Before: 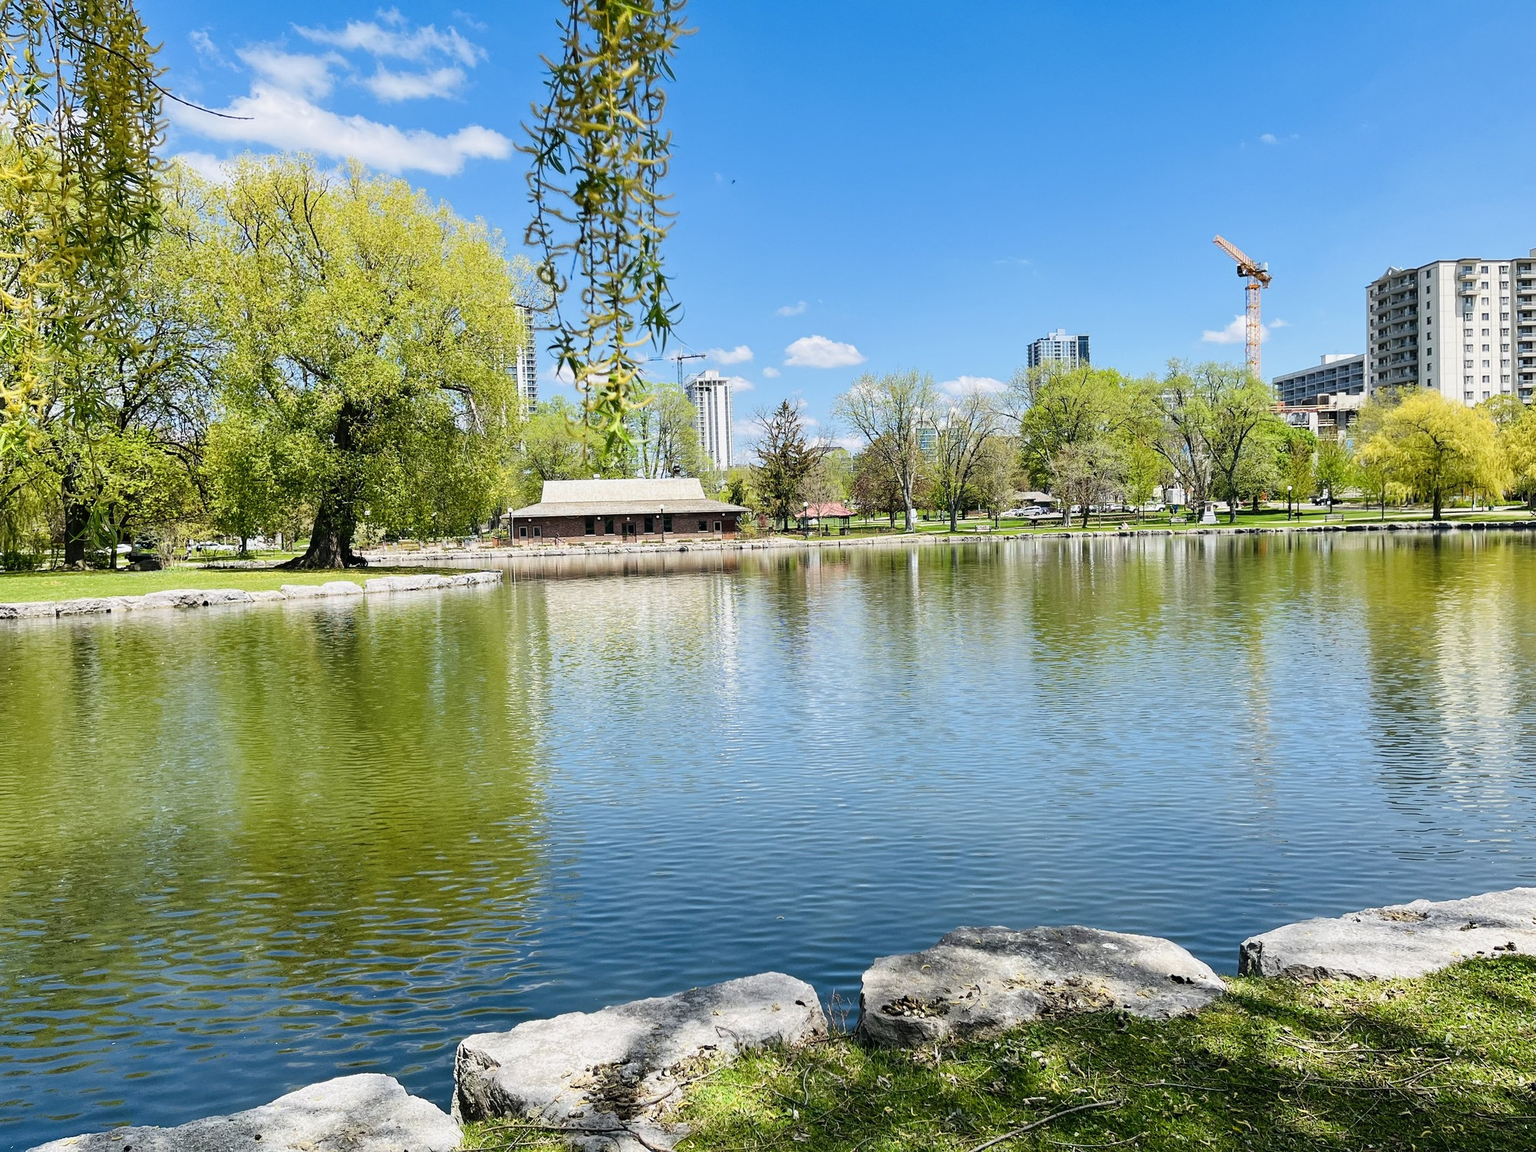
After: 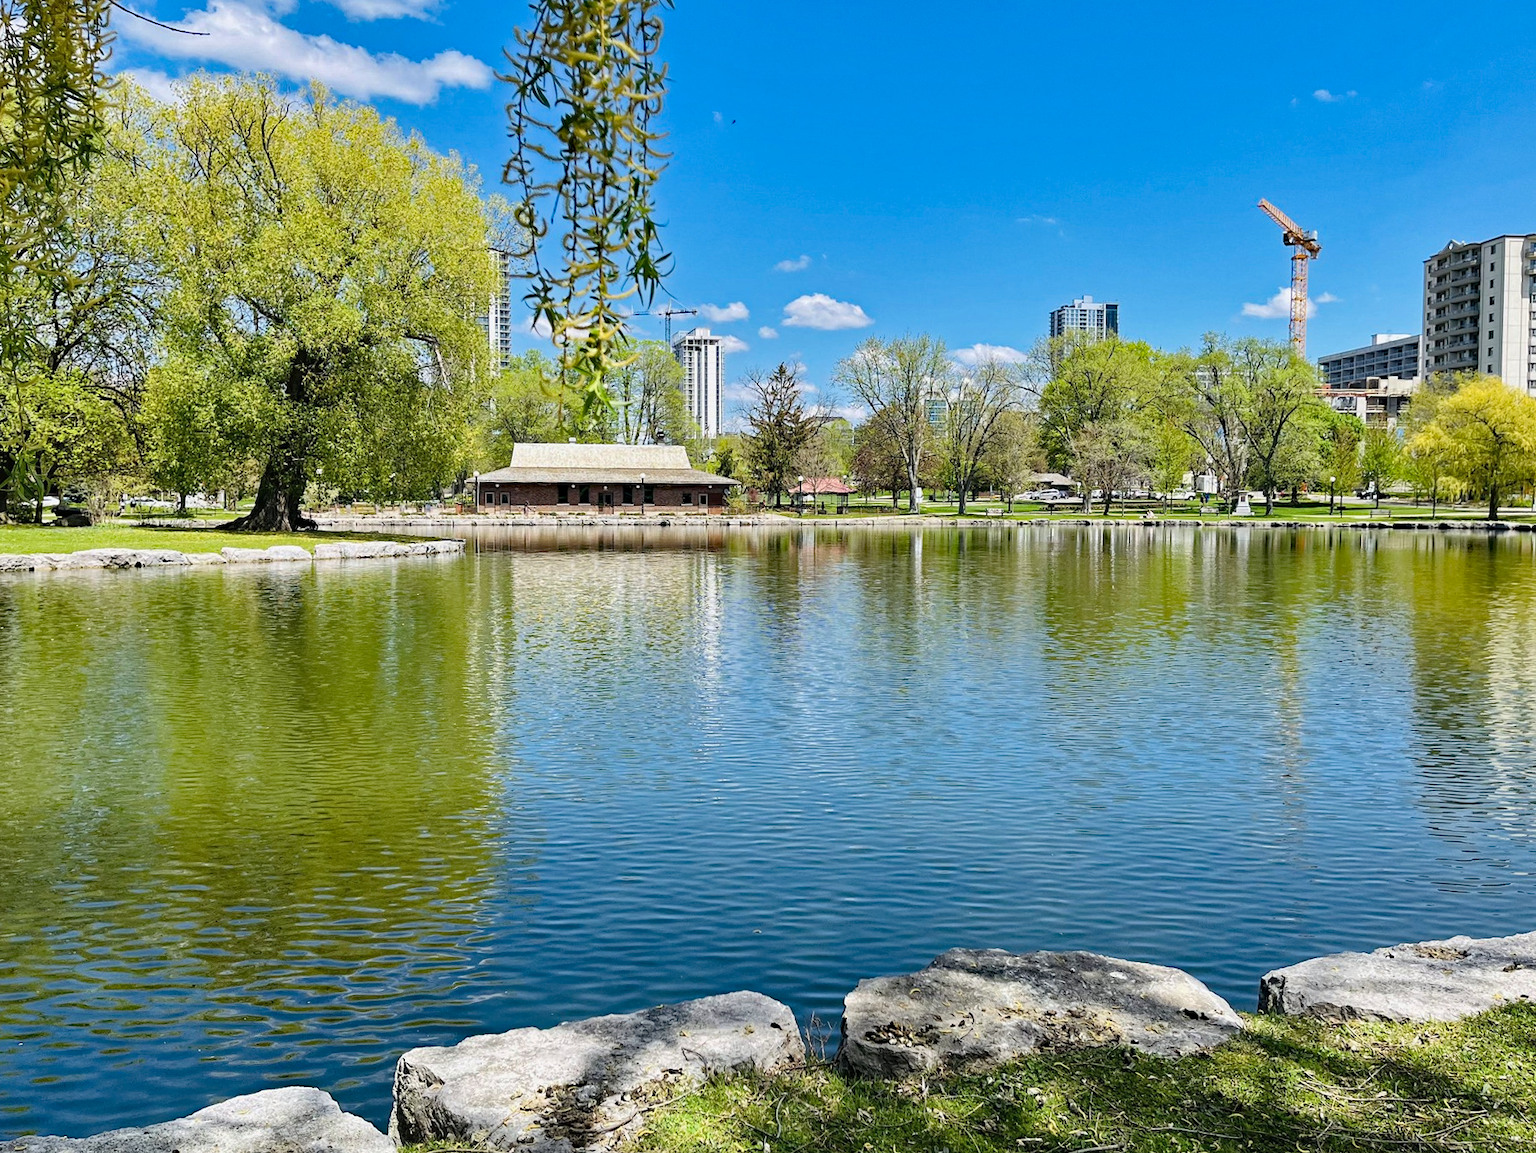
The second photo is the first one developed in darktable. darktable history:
shadows and highlights: shadows 39.82, highlights -53.73, low approximation 0.01, soften with gaussian
exposure: compensate exposure bias true, compensate highlight preservation false
haze removal: strength 0.49, distance 0.425, compatibility mode true, adaptive false
crop and rotate: angle -1.98°, left 3.145%, top 4.074%, right 1.633%, bottom 0.6%
